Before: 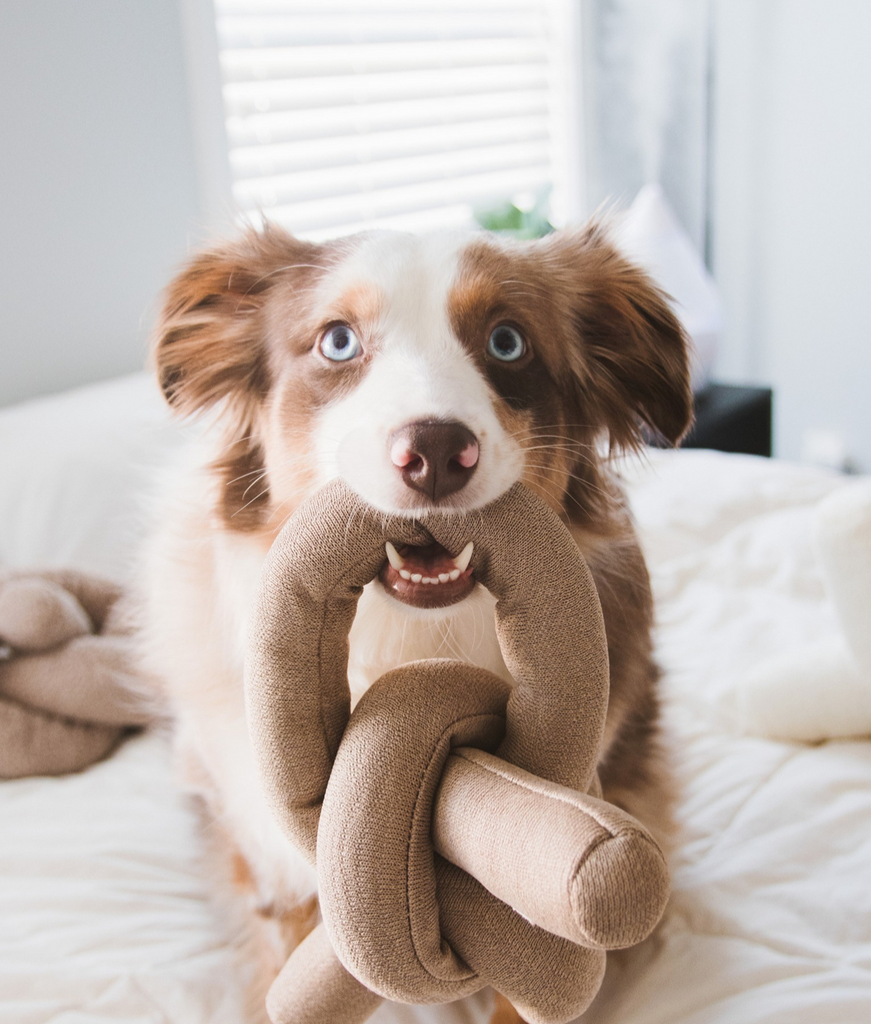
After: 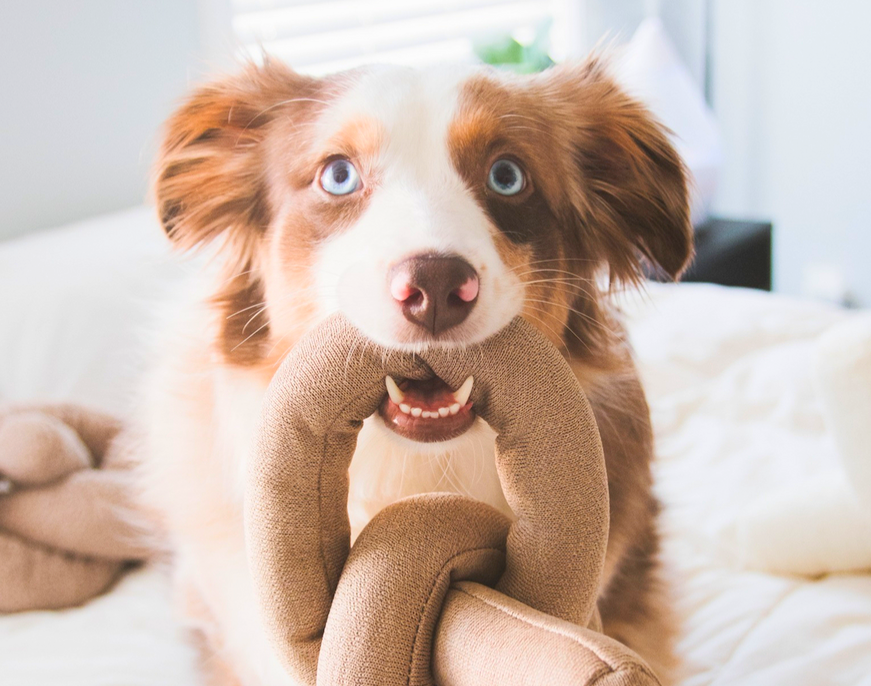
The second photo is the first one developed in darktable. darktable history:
crop: top 16.256%, bottom 16.745%
contrast brightness saturation: contrast 0.068, brightness 0.171, saturation 0.414
